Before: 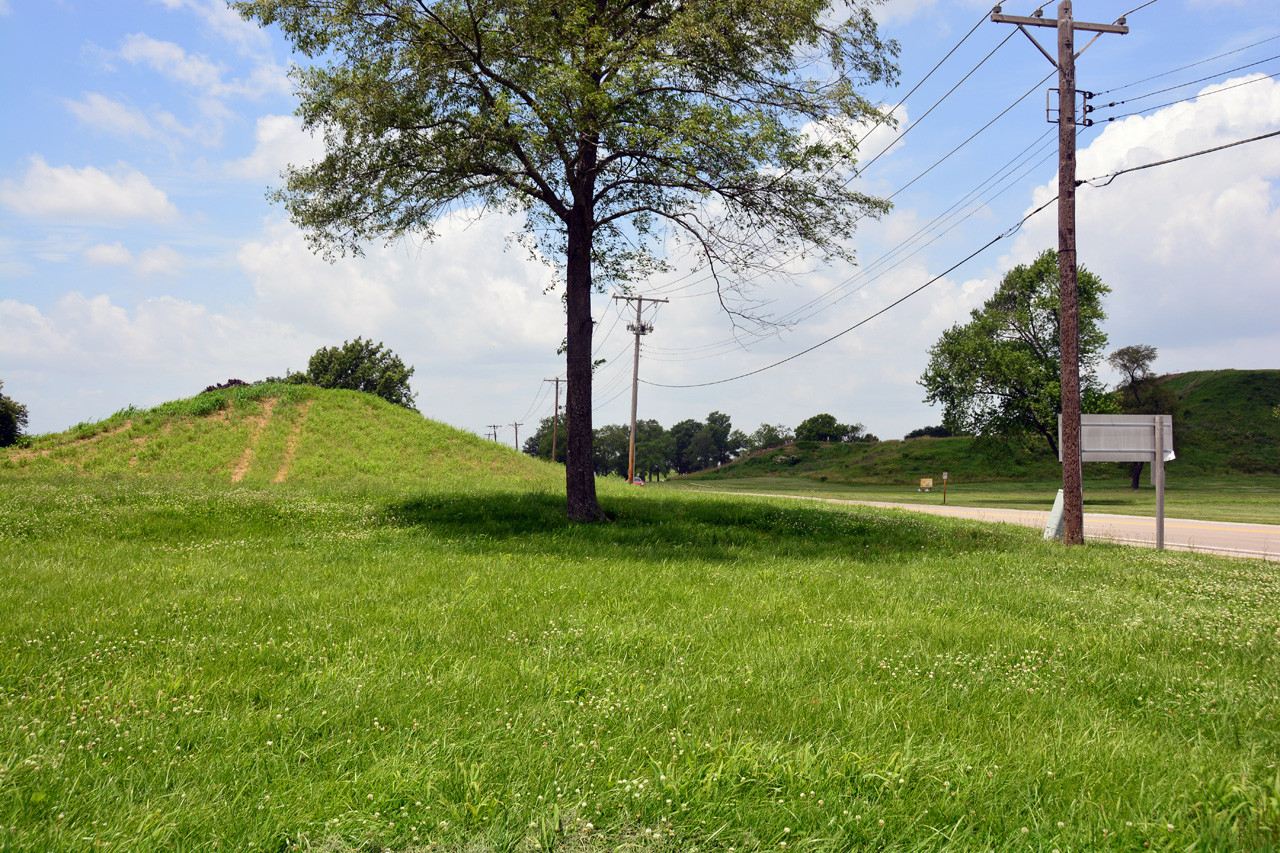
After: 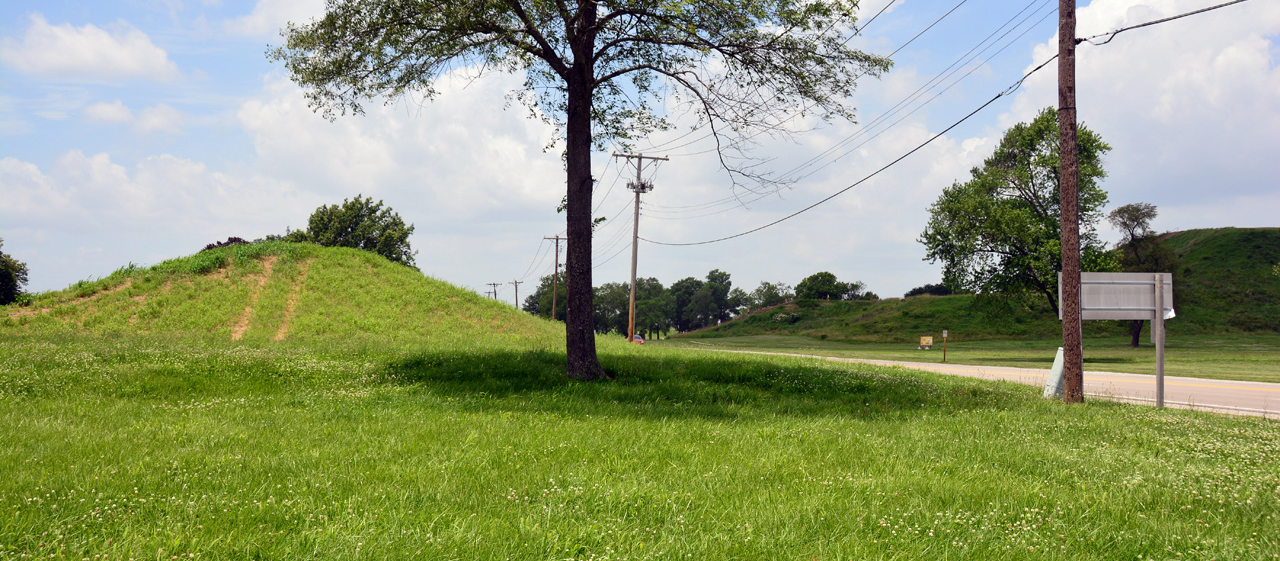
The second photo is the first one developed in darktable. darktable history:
crop: top 16.709%, bottom 16.777%
